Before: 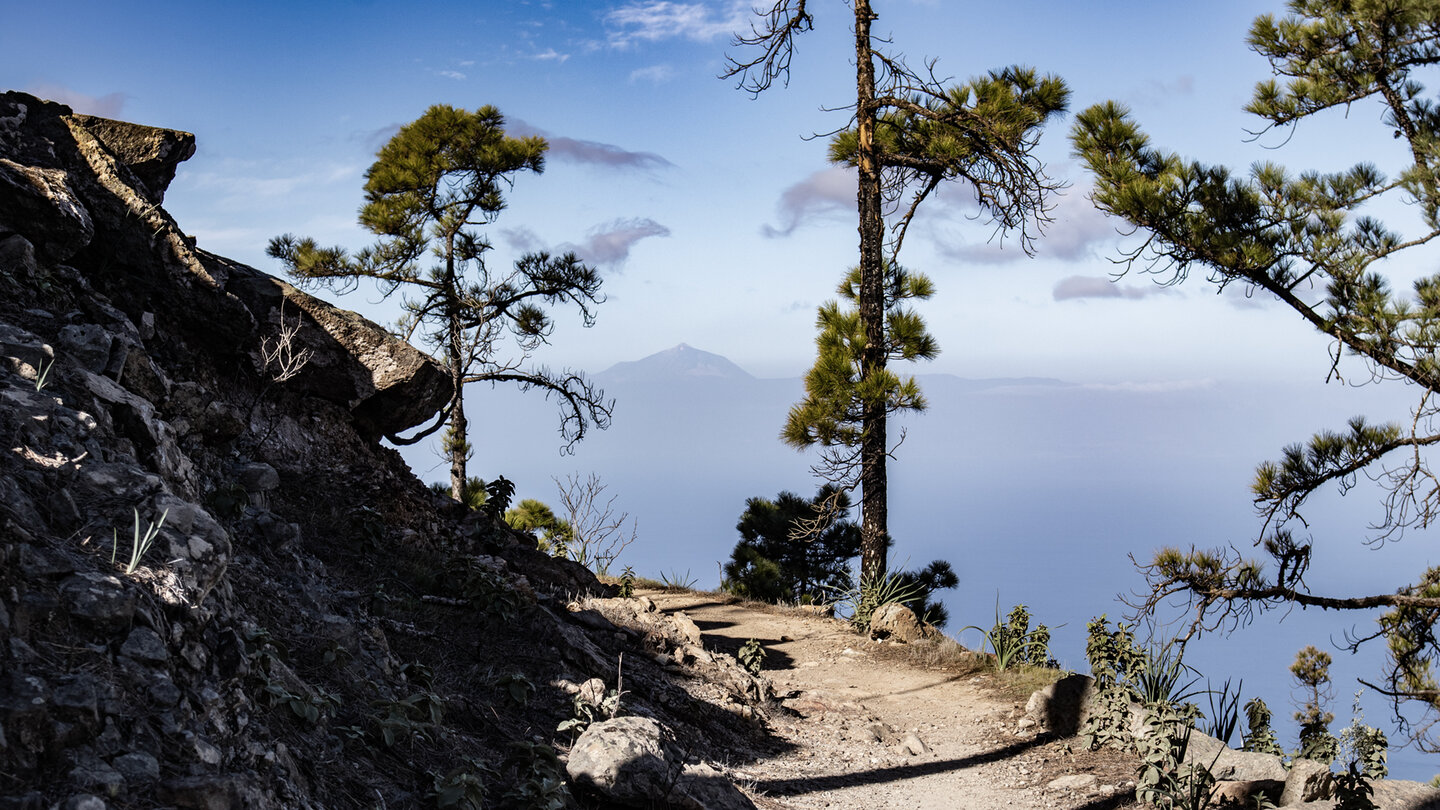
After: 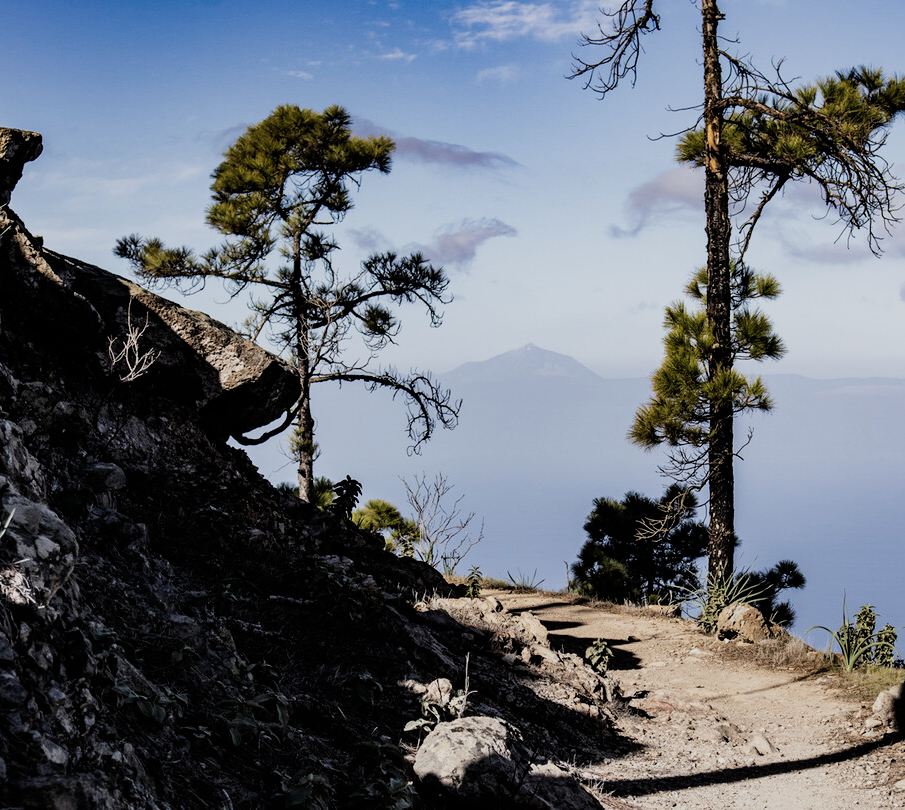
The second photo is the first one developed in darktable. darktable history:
filmic rgb: black relative exposure -7.65 EV, white relative exposure 3.98 EV, hardness 4.02, contrast 1.098, highlights saturation mix -30.58%
crop: left 10.642%, right 26.491%
